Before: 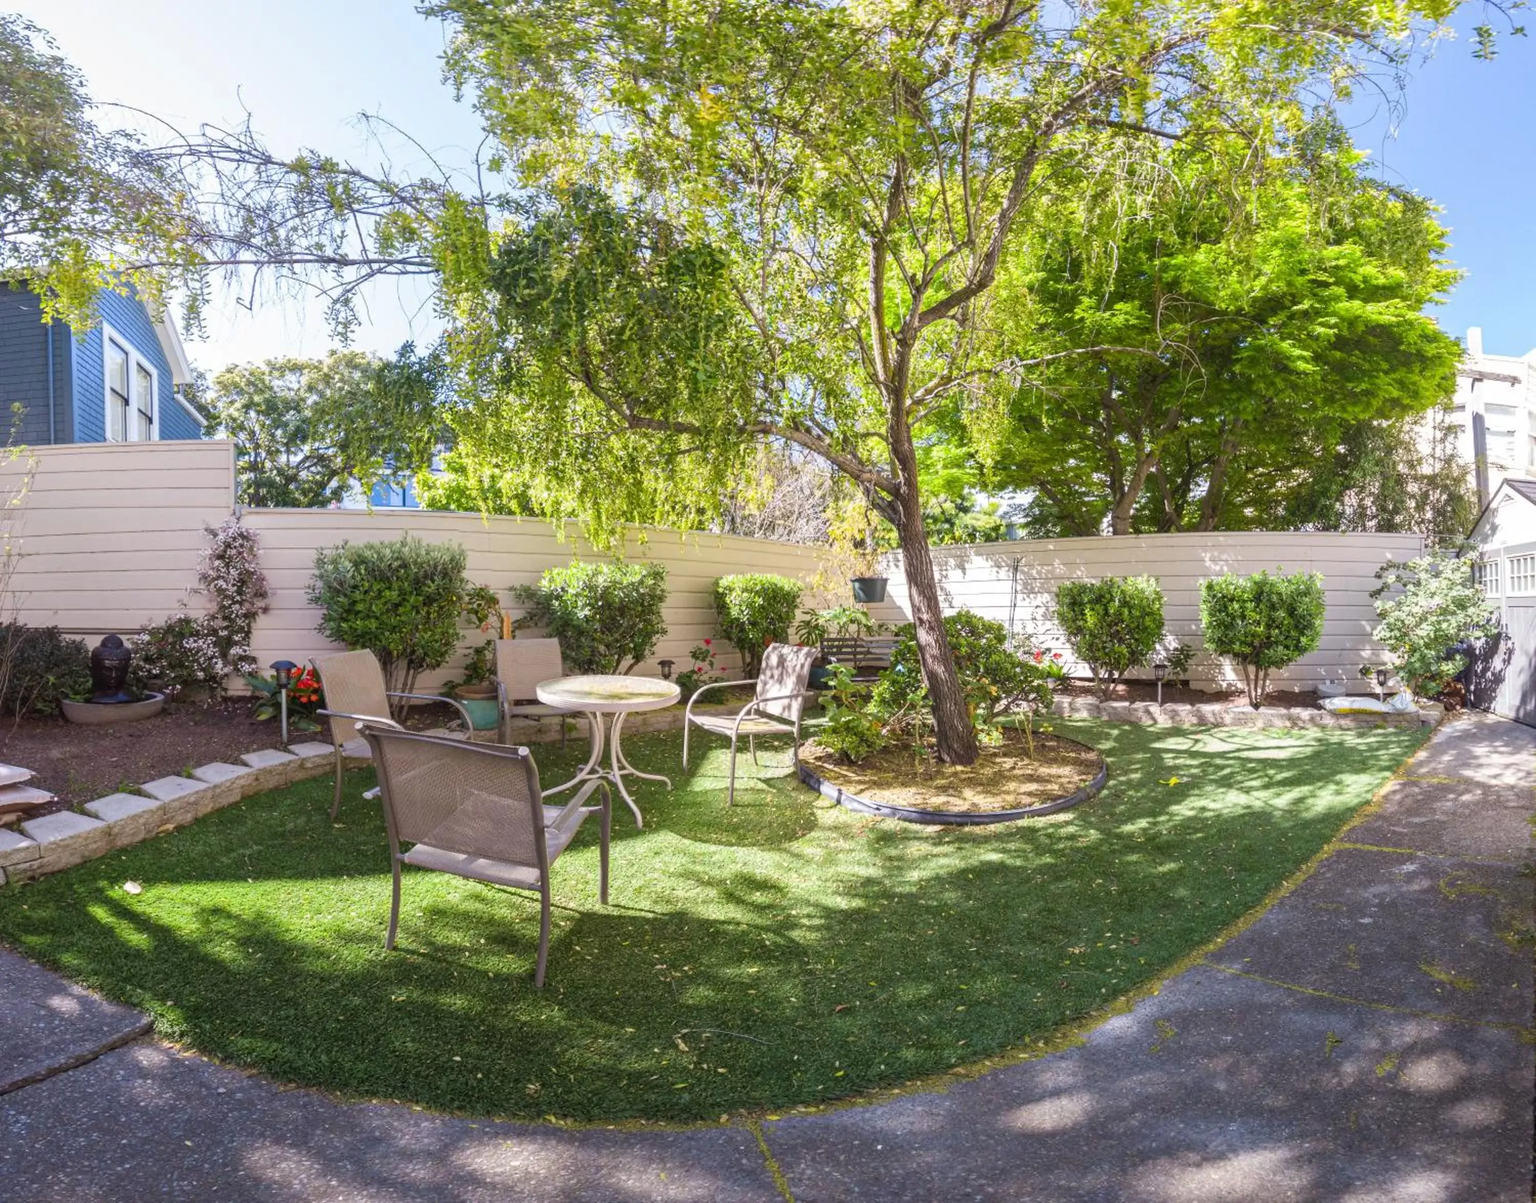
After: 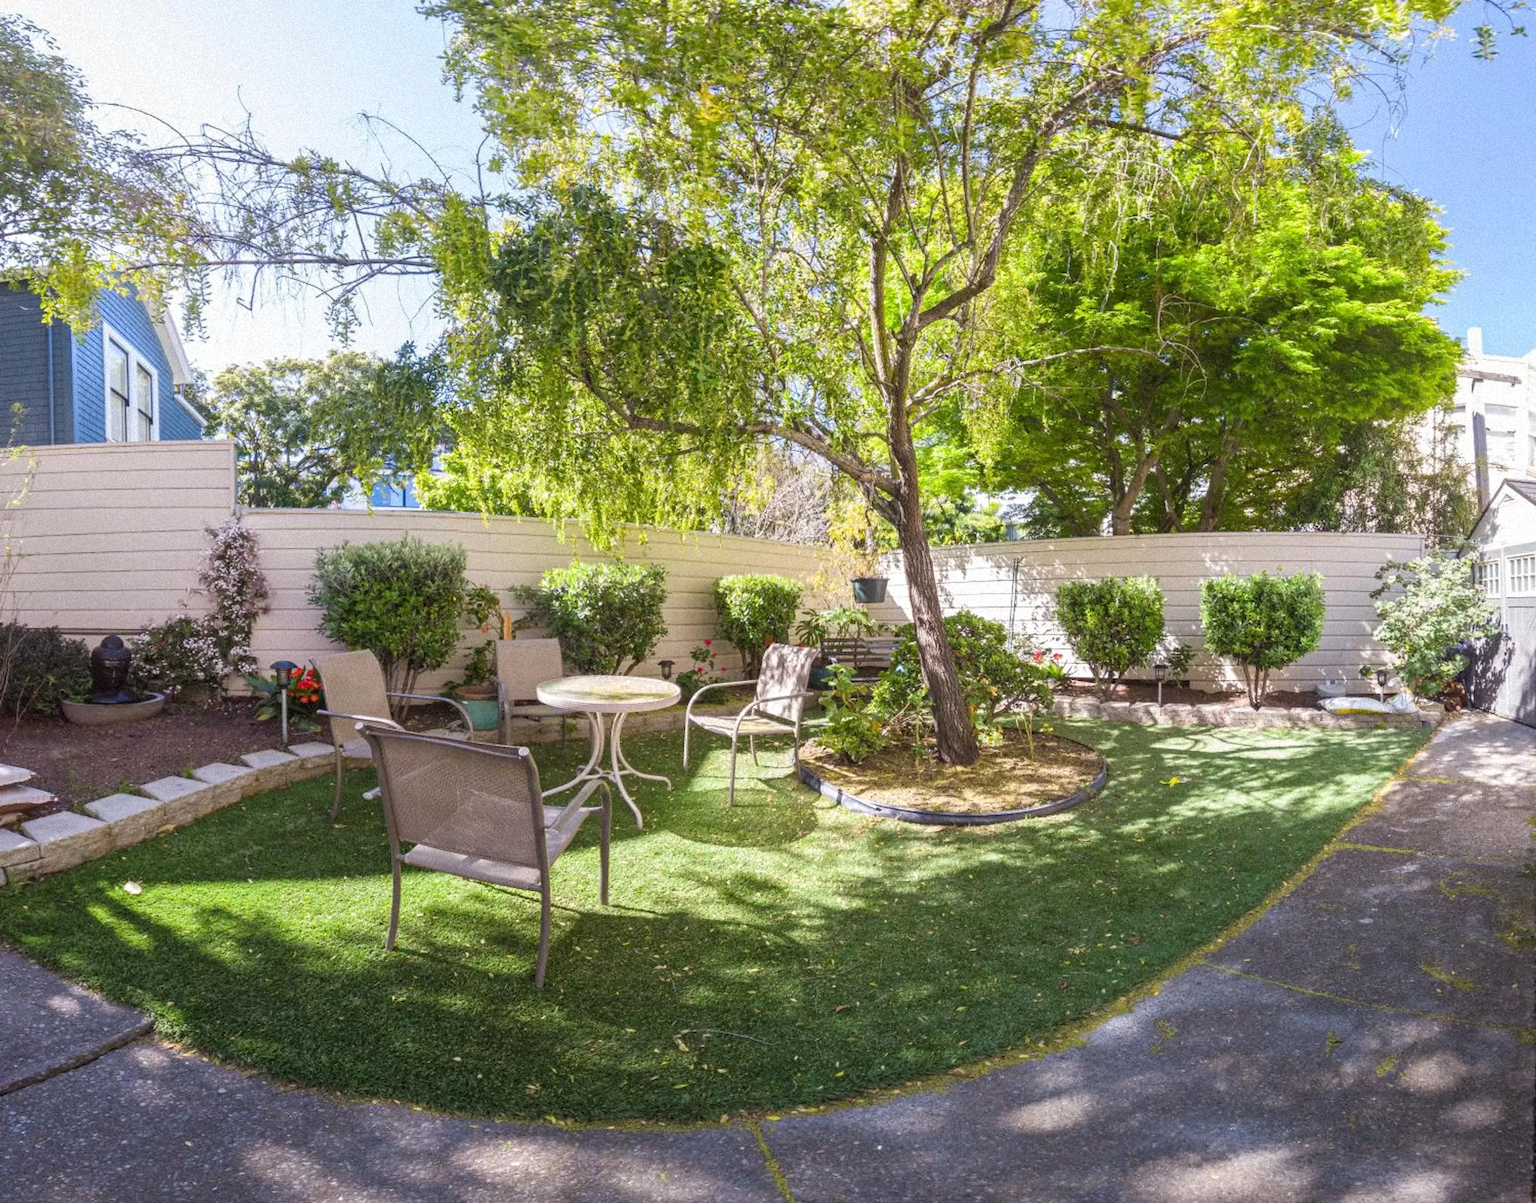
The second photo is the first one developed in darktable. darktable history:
tone equalizer: on, module defaults
grain: mid-tones bias 0%
